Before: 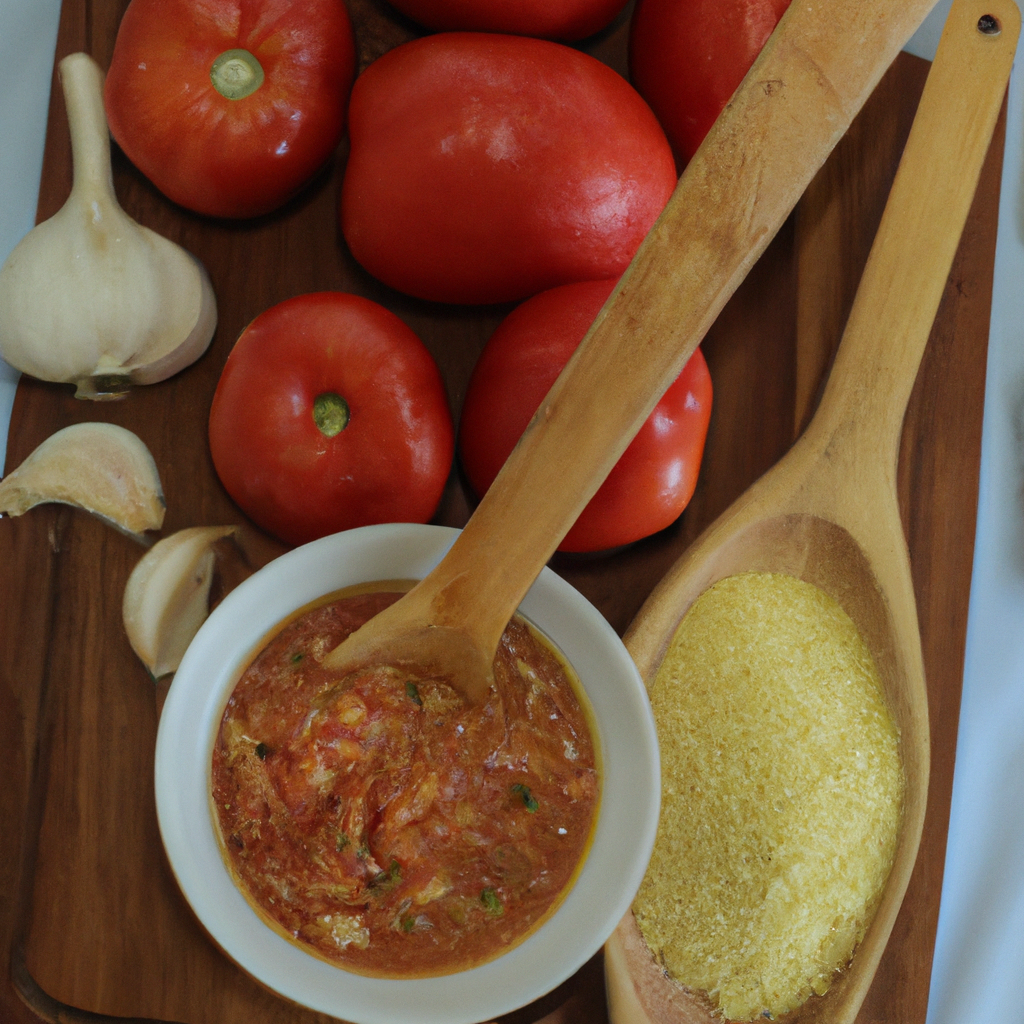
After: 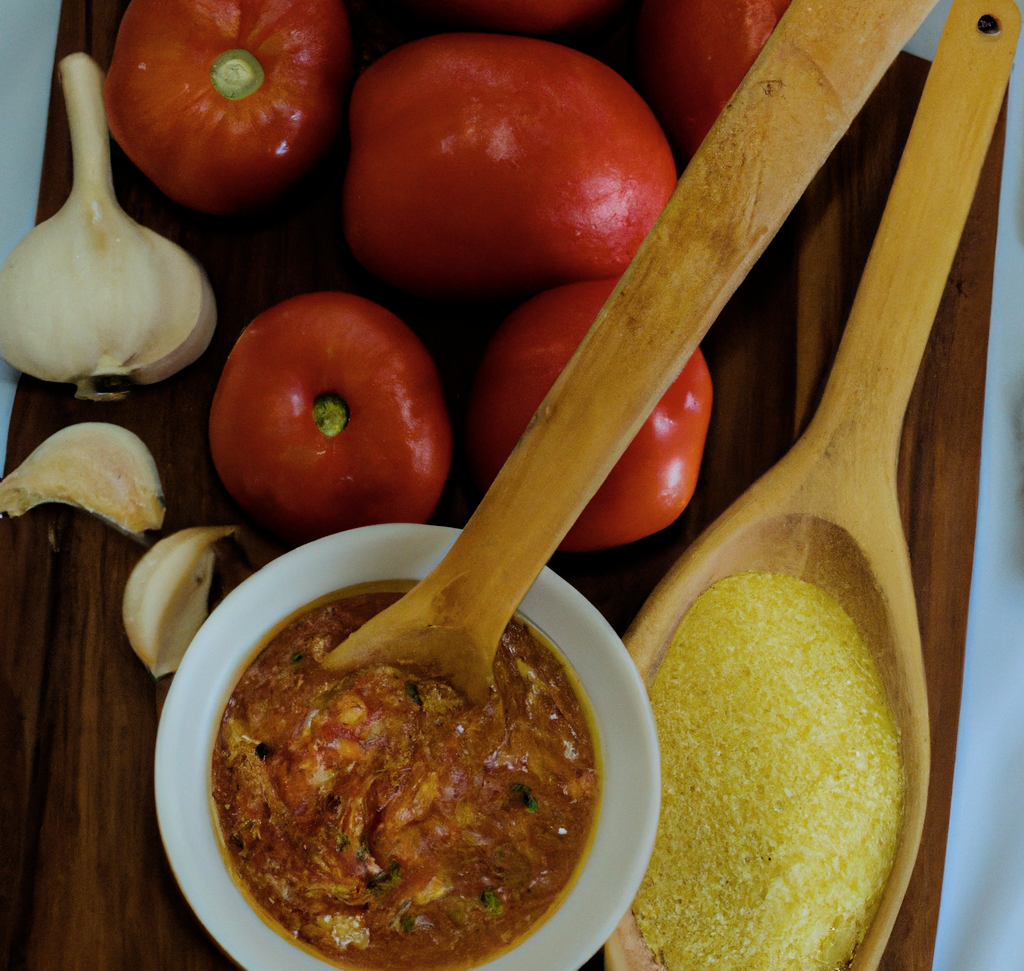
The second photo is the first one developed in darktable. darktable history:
color balance rgb: perceptual saturation grading › global saturation 20%, global vibrance 20%
color zones: curves: ch1 [(0, 0.469) (0.001, 0.469) (0.12, 0.446) (0.248, 0.469) (0.5, 0.5) (0.748, 0.5) (0.999, 0.469) (1, 0.469)]
crop and rotate: top 0%, bottom 5.097%
filmic rgb: black relative exposure -5 EV, white relative exposure 3.5 EV, hardness 3.19, contrast 1.2, highlights saturation mix -50%
